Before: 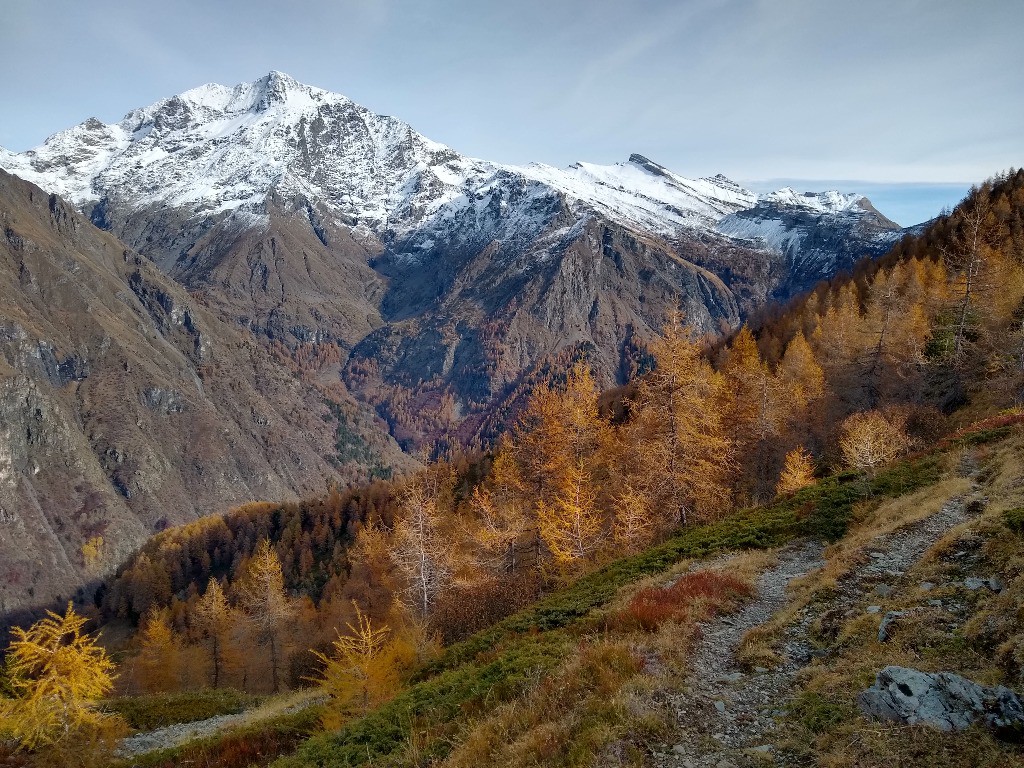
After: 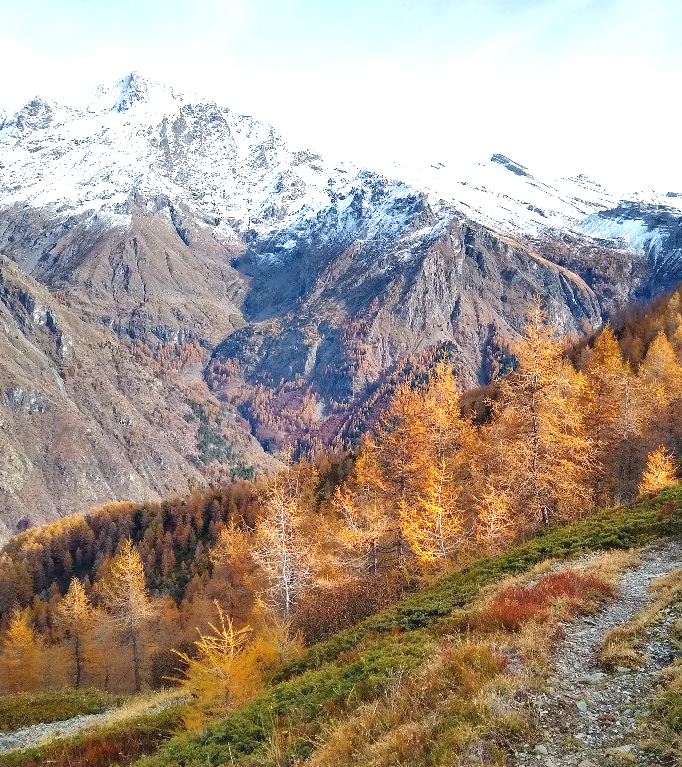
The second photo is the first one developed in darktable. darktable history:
exposure: black level correction -0.002, exposure 1.35 EV, compensate highlight preservation false
crop and rotate: left 13.537%, right 19.796%
